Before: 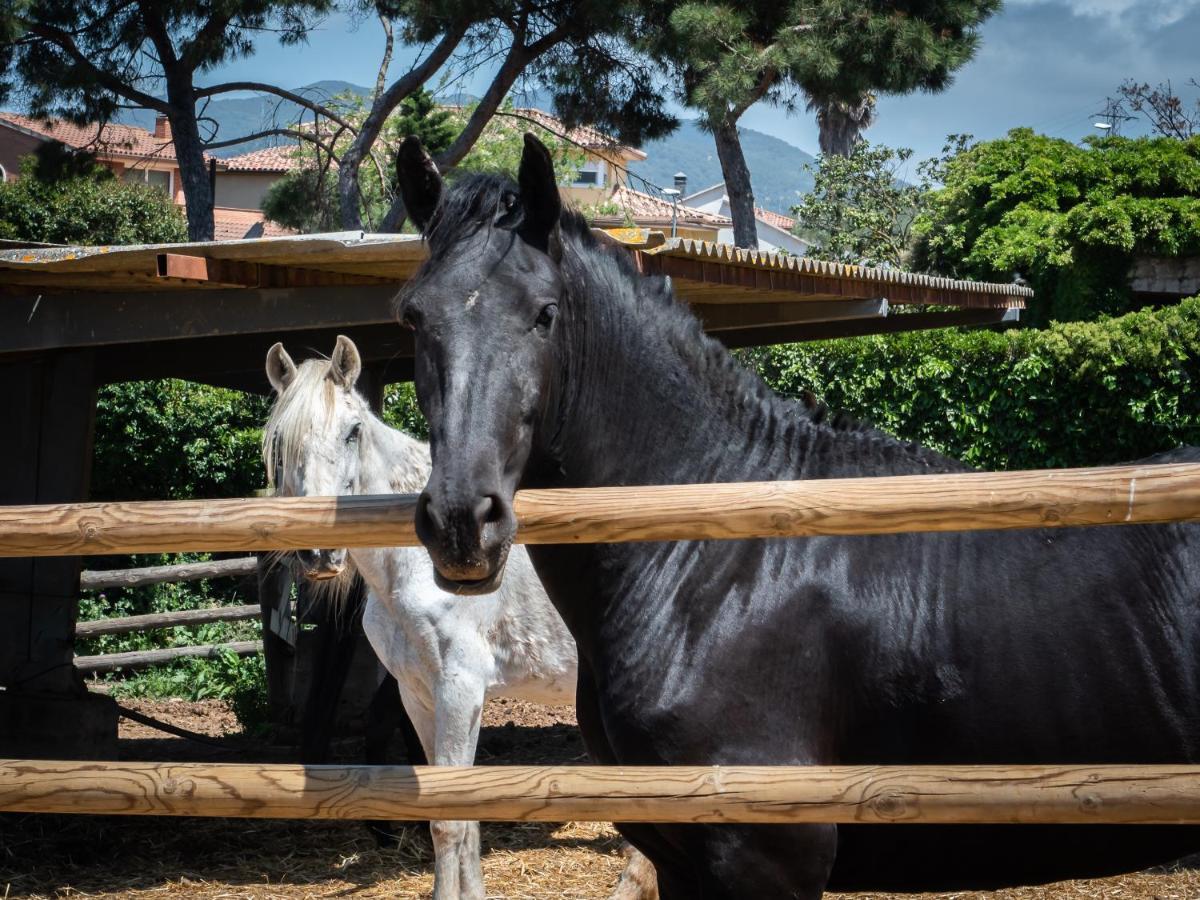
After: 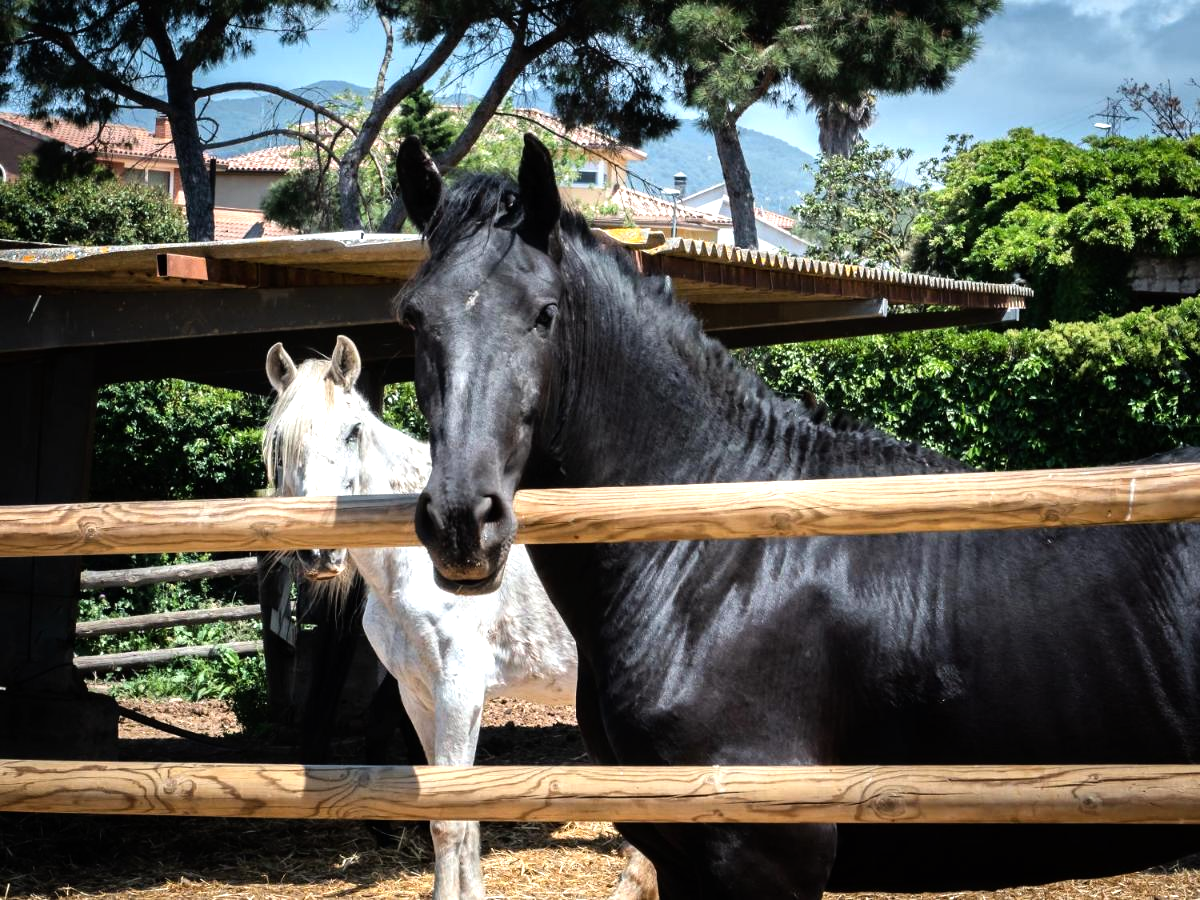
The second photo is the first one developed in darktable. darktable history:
tone equalizer: -8 EV -0.778 EV, -7 EV -0.716 EV, -6 EV -0.592 EV, -5 EV -0.42 EV, -3 EV 0.368 EV, -2 EV 0.6 EV, -1 EV 0.675 EV, +0 EV 0.776 EV
